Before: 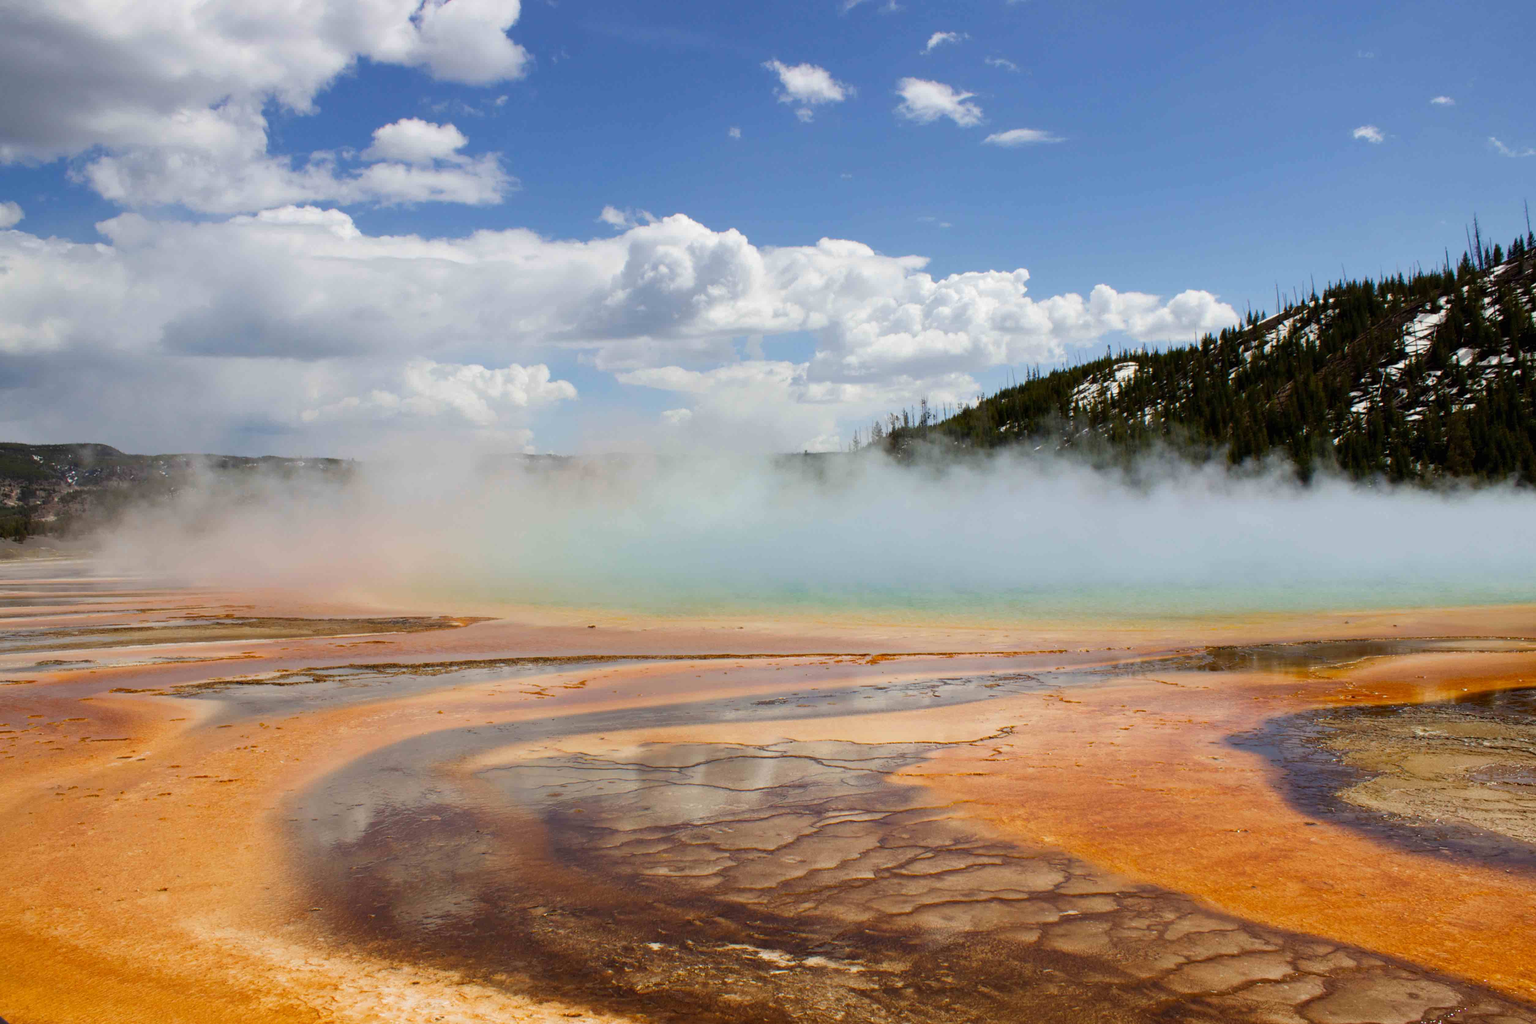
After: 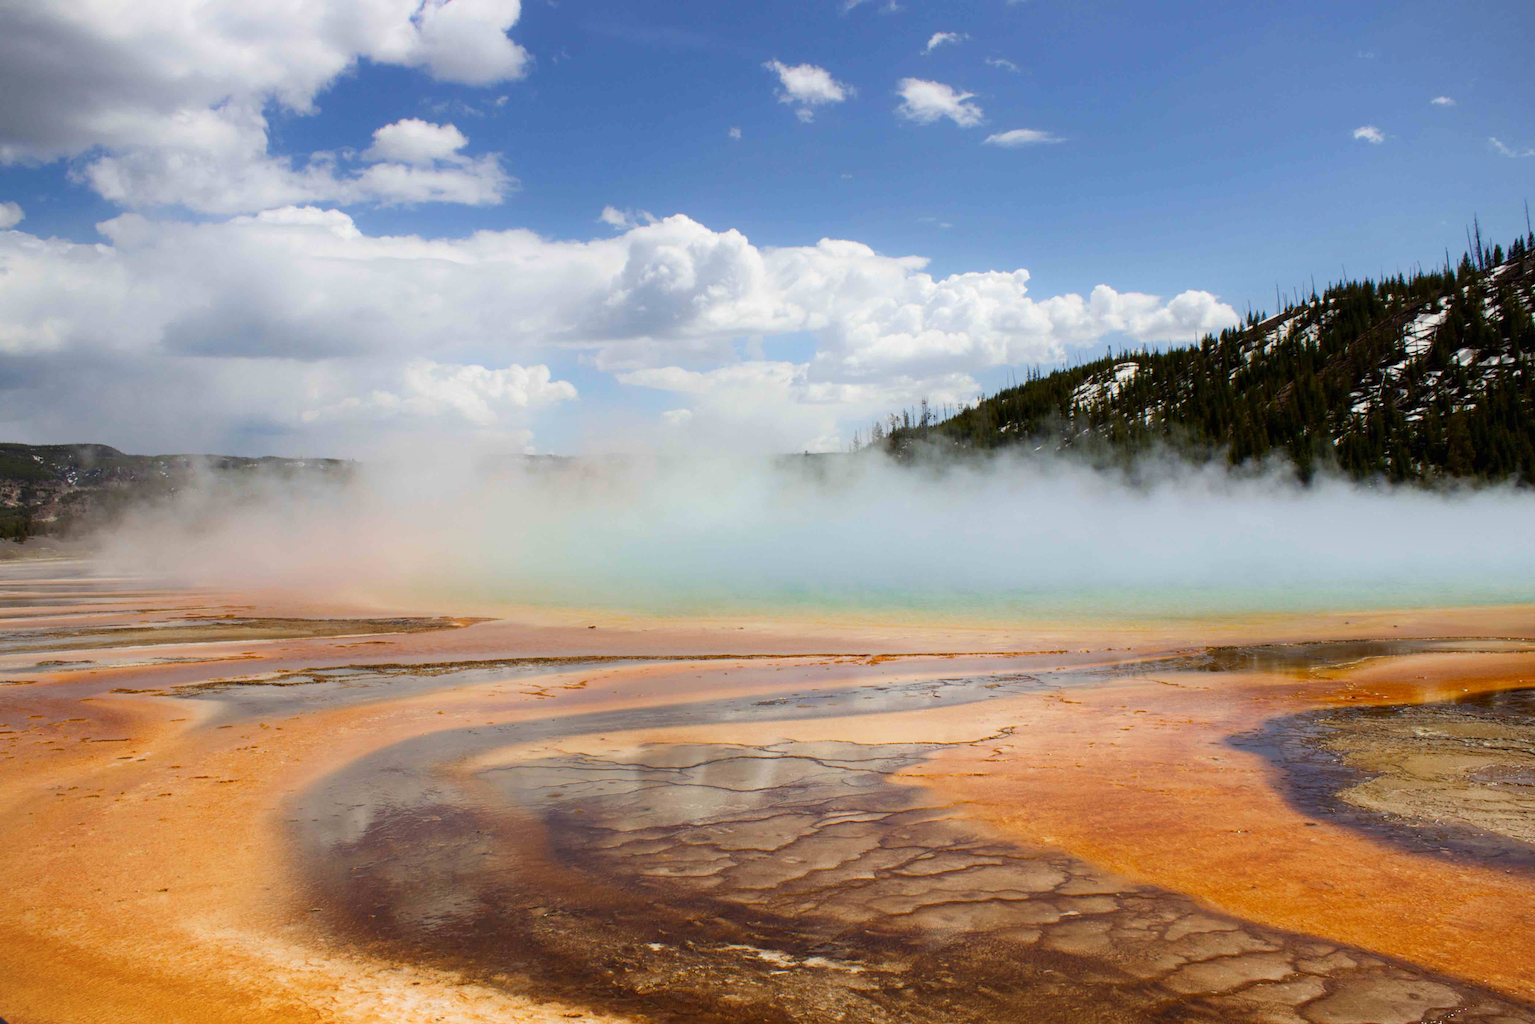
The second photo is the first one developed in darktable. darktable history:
vignetting: fall-off start 97.28%, fall-off radius 79%, brightness -0.462, saturation -0.3, width/height ratio 1.114, dithering 8-bit output, unbound false
shadows and highlights: shadows -23.08, highlights 46.15, soften with gaussian
